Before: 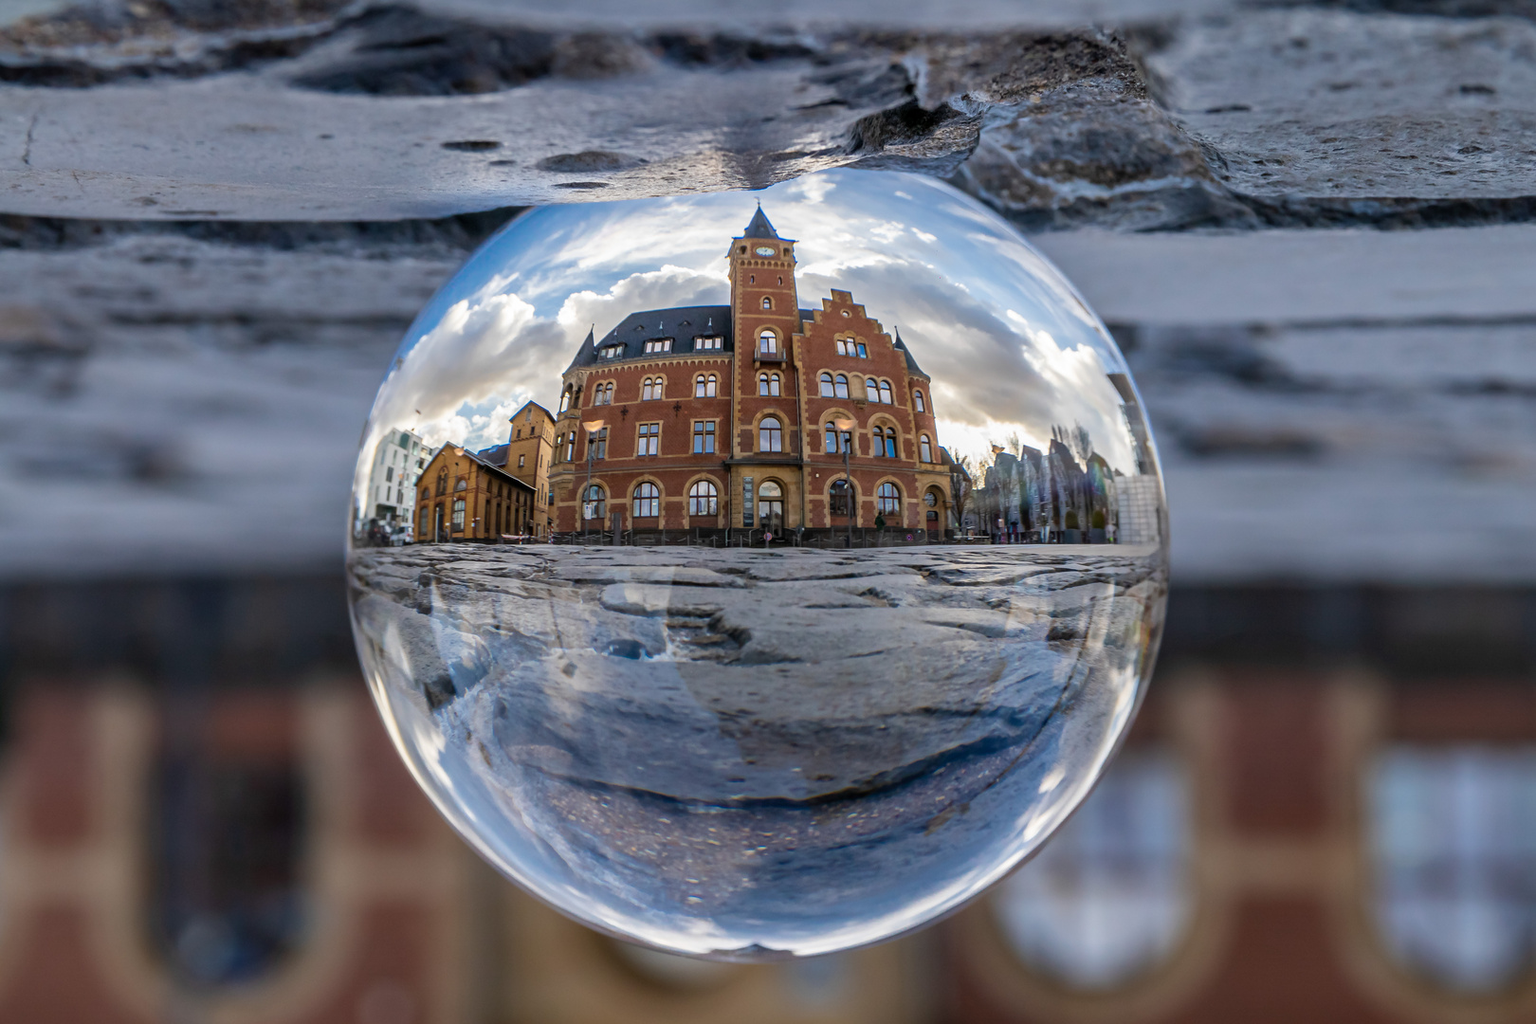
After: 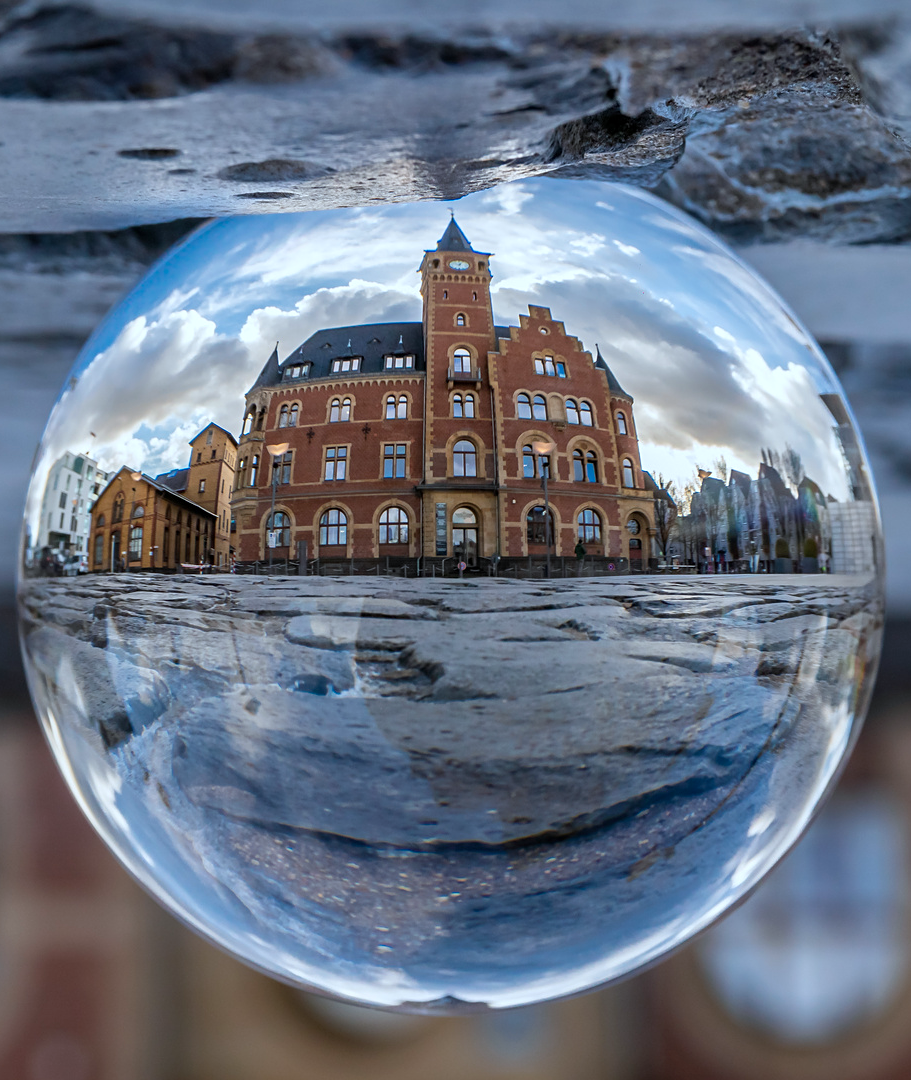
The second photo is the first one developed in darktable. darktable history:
color correction: highlights a* -4.18, highlights b* -10.81
sharpen: amount 0.2
crop: left 21.496%, right 22.254%
